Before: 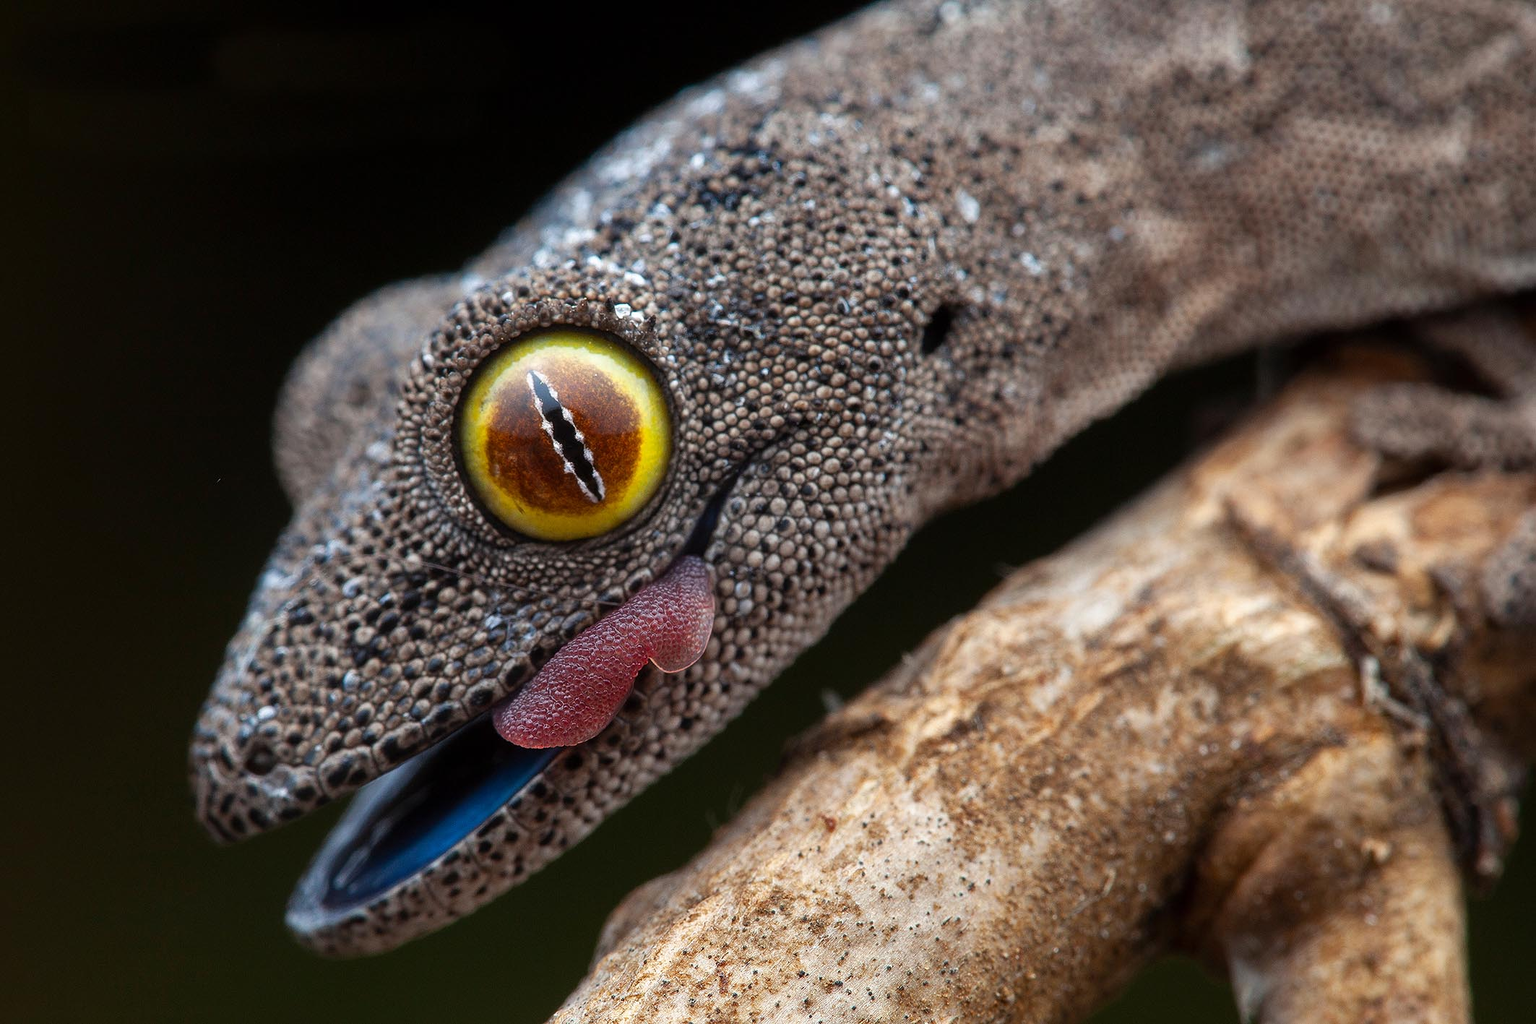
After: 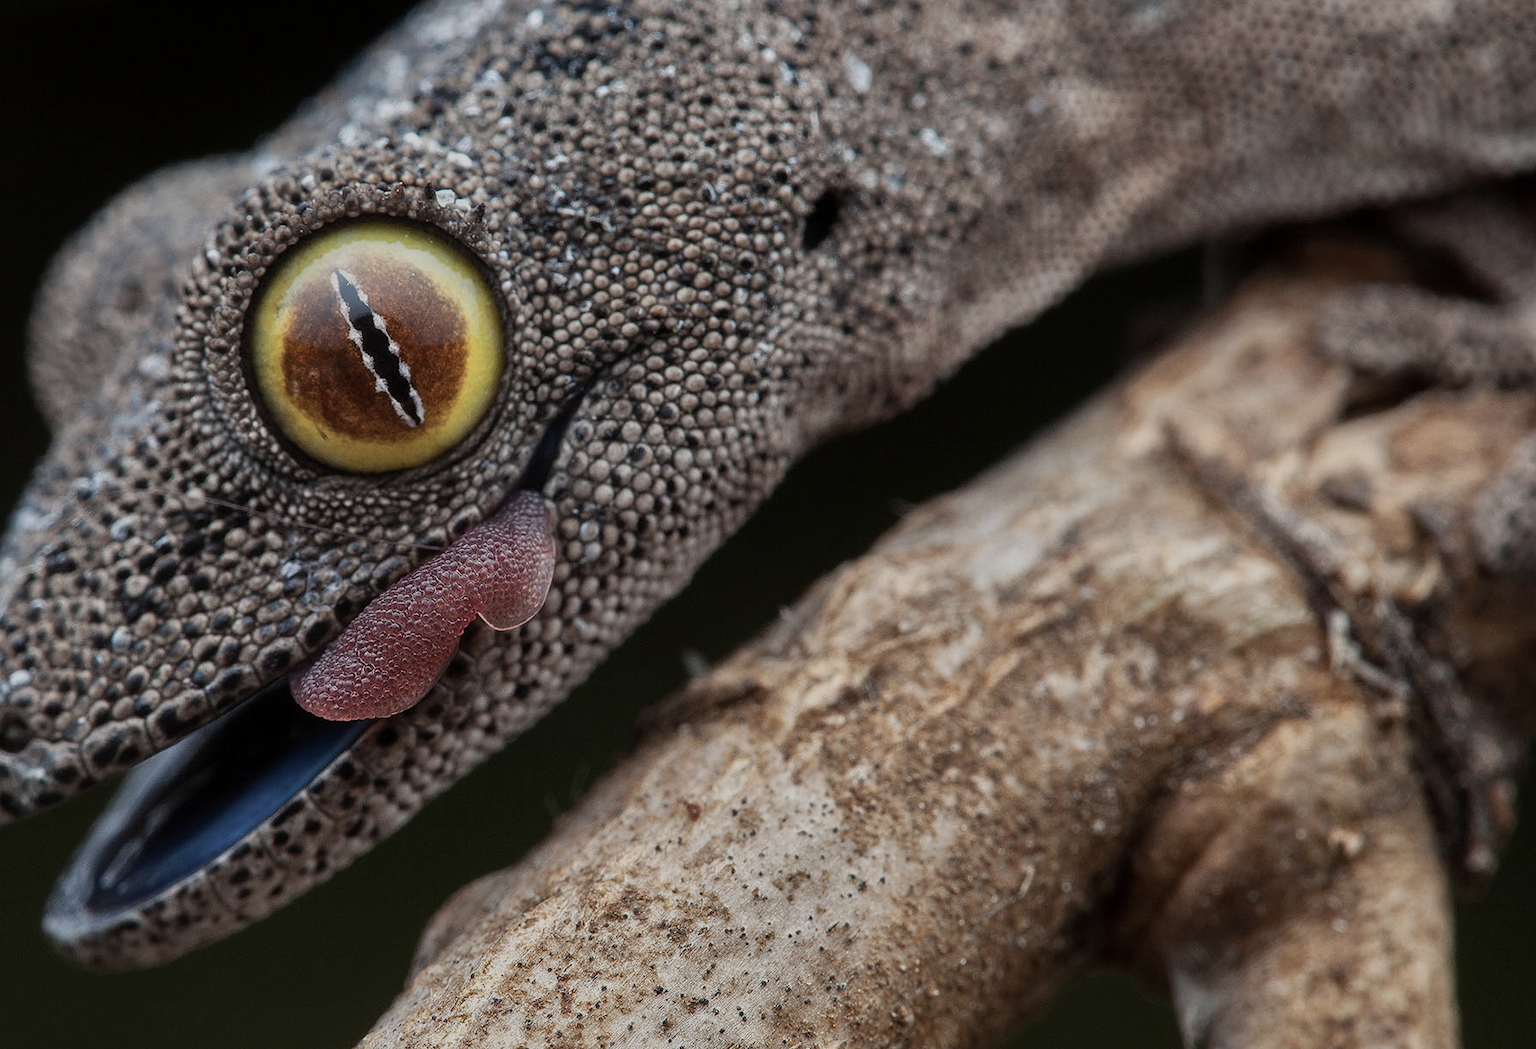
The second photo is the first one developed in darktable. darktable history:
tone equalizer: -8 EV -0.002 EV, -7 EV 0.005 EV, -6 EV -0.008 EV, -5 EV 0.007 EV, -4 EV -0.042 EV, -3 EV -0.233 EV, -2 EV -0.662 EV, -1 EV -0.983 EV, +0 EV -0.969 EV, smoothing diameter 2%, edges refinement/feathering 20, mask exposure compensation -1.57 EV, filter diffusion 5
contrast brightness saturation: contrast 0.1, saturation -0.36
crop: left 16.315%, top 14.246%
